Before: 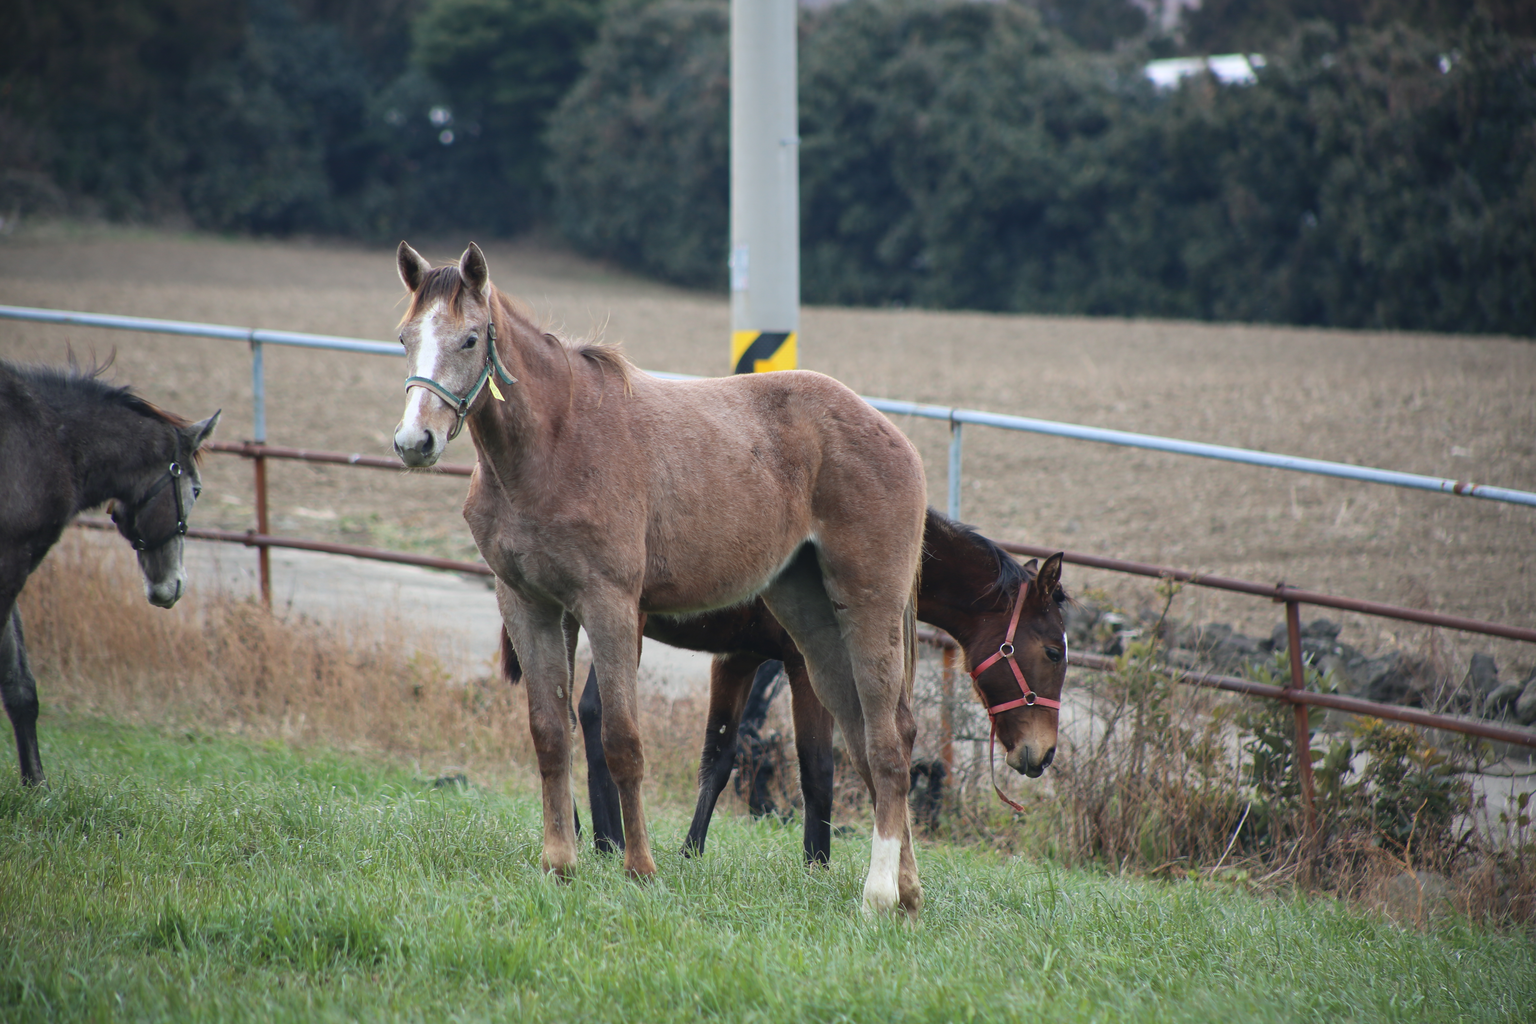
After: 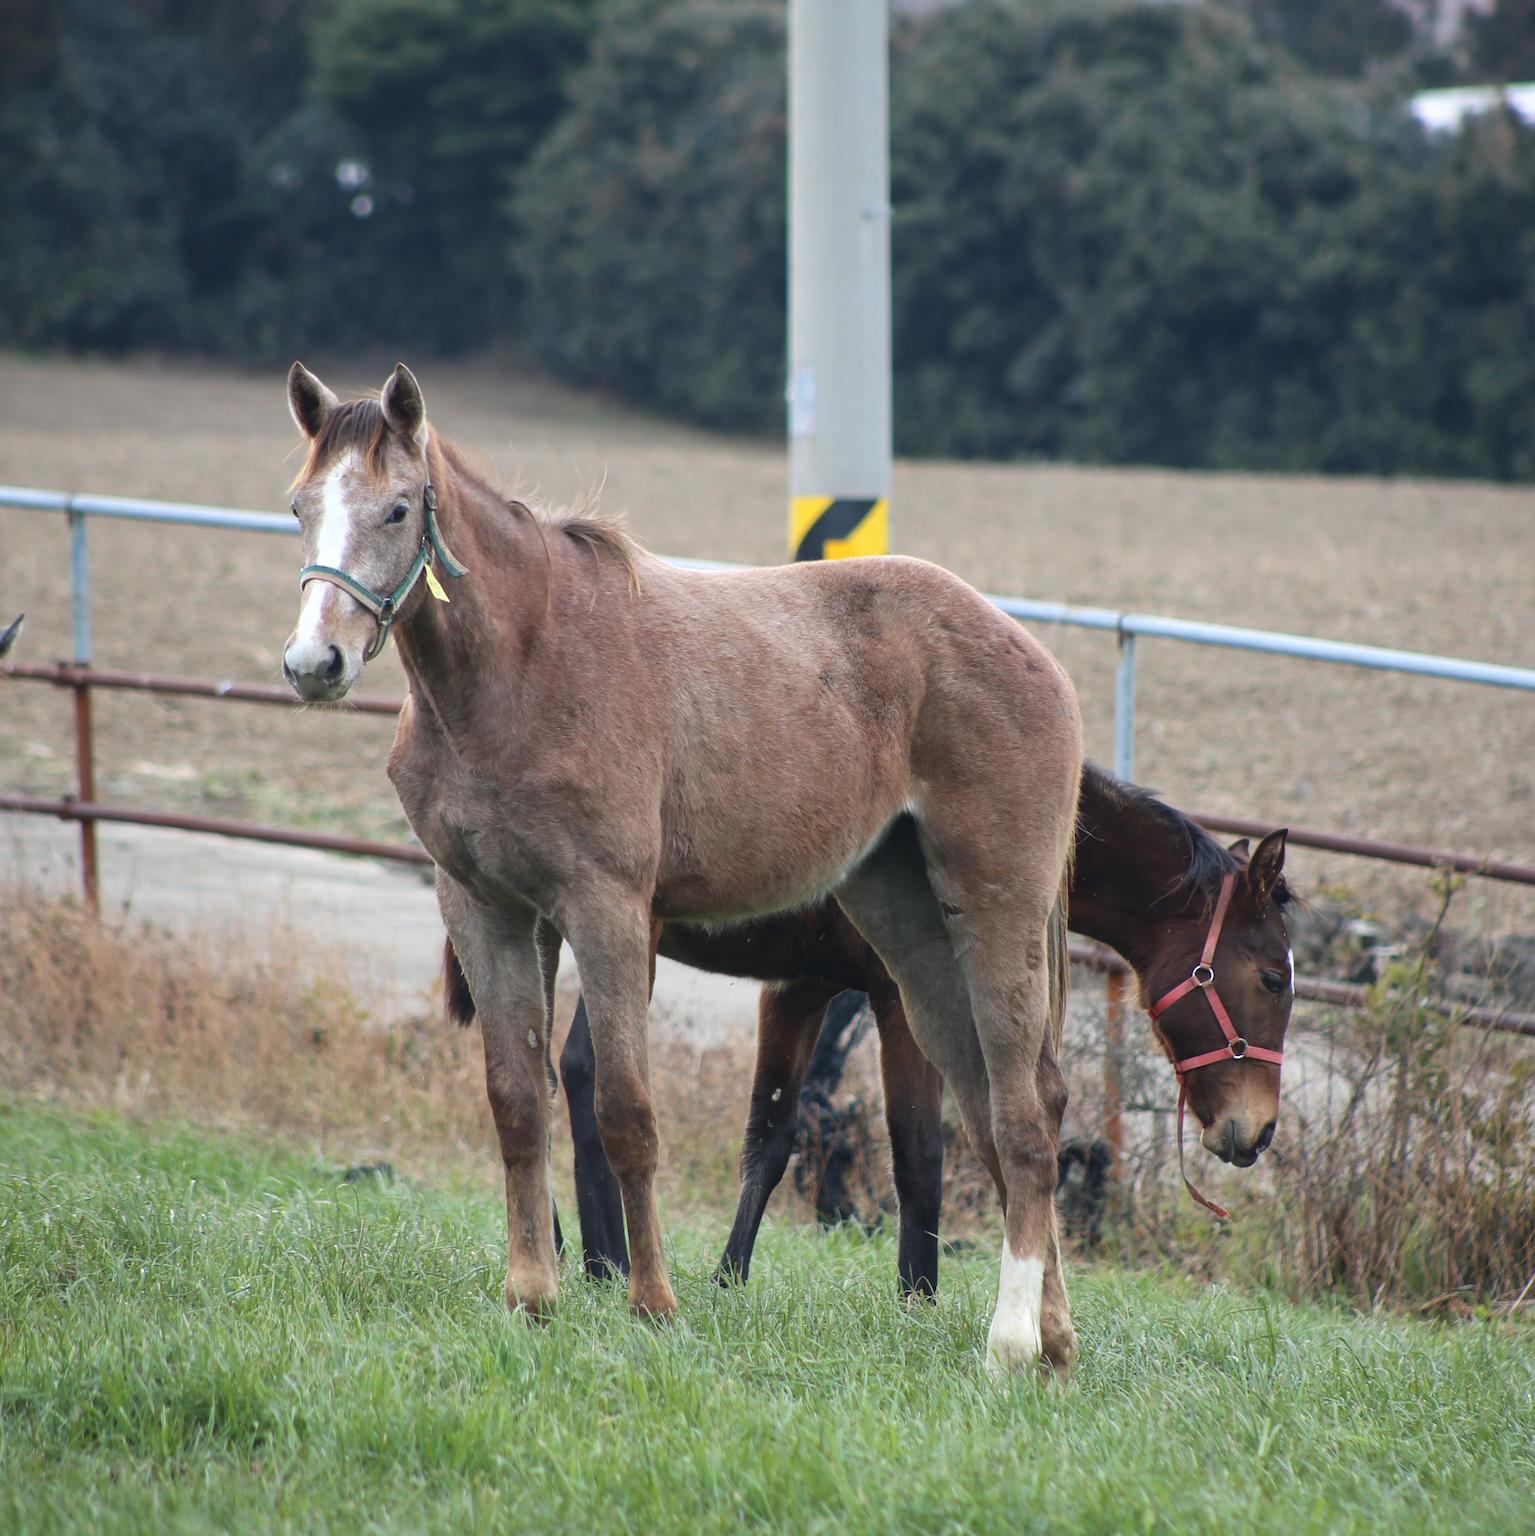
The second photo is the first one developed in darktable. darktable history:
exposure: exposure 0.128 EV, compensate highlight preservation false
crop and rotate: left 13.373%, right 19.991%
